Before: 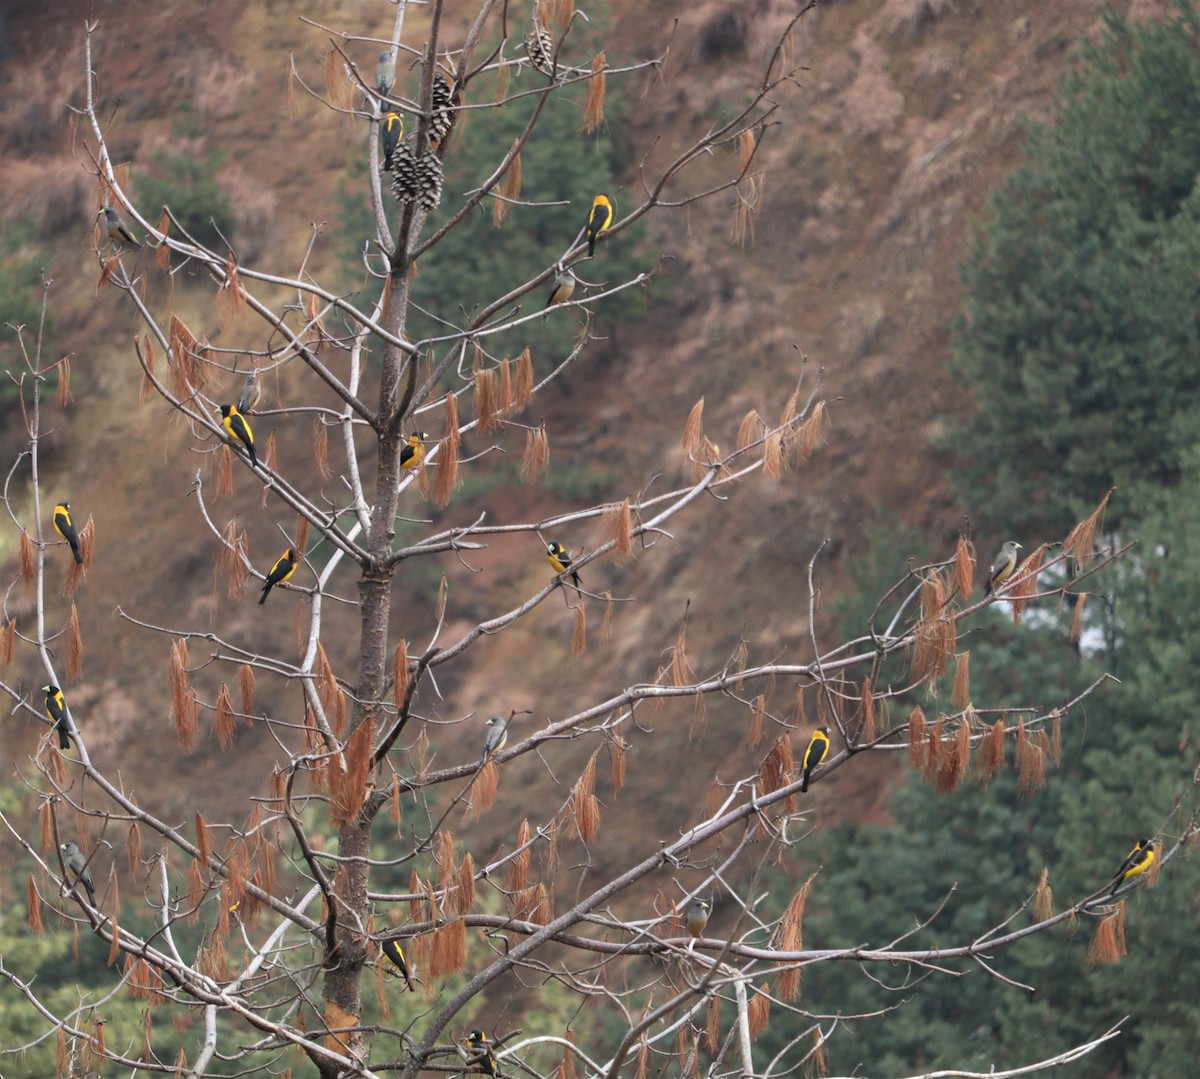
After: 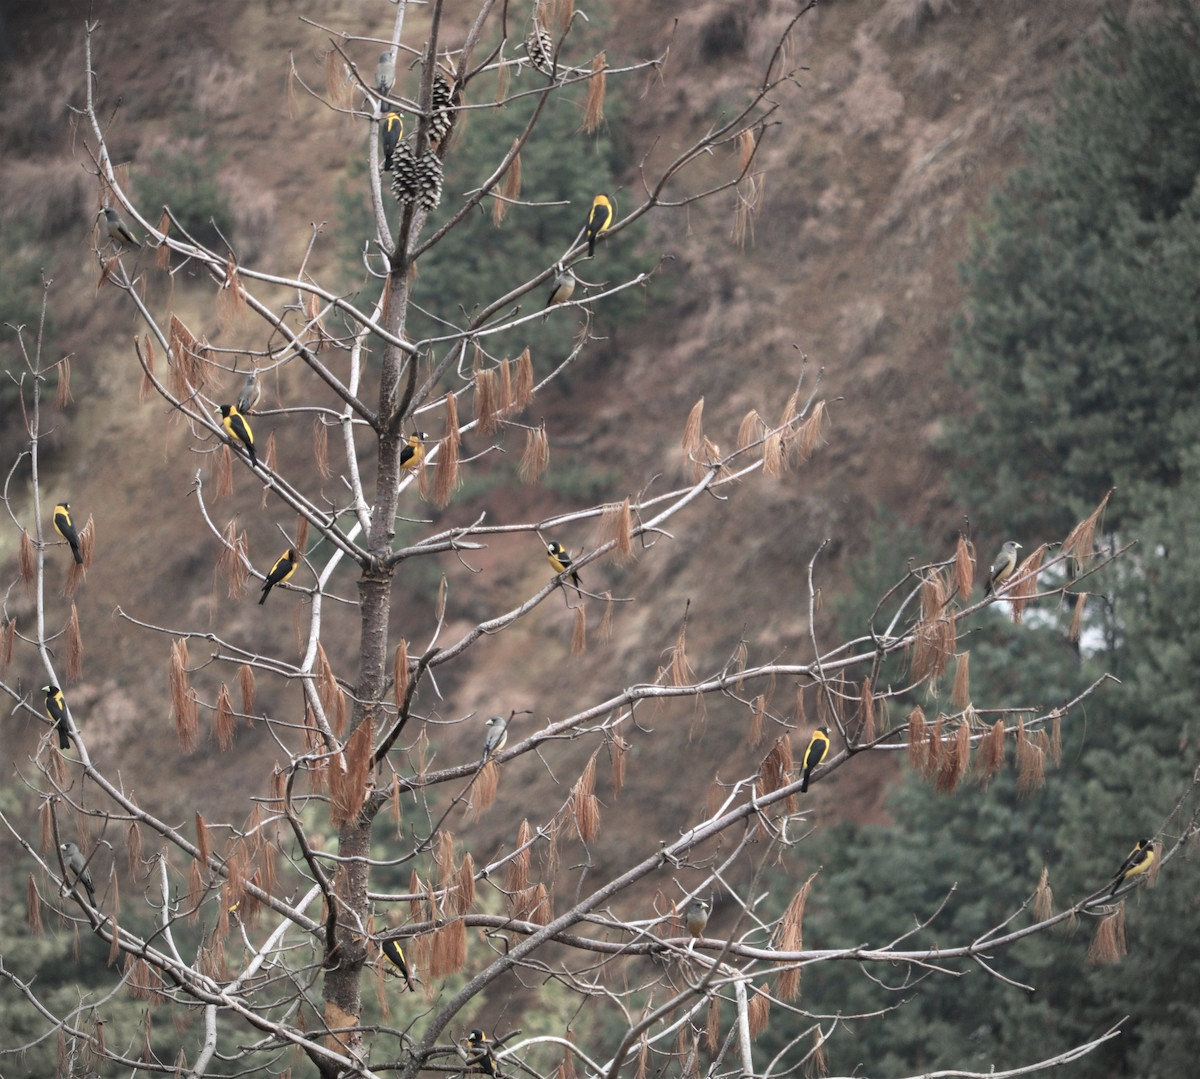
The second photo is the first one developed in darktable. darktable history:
exposure: exposure 0.2 EV, compensate highlight preservation false
vignetting: on, module defaults
shadows and highlights: radius 118.69, shadows 42.21, highlights -61.56, soften with gaussian
contrast brightness saturation: contrast 0.1, saturation -0.3
color balance: mode lift, gamma, gain (sRGB)
